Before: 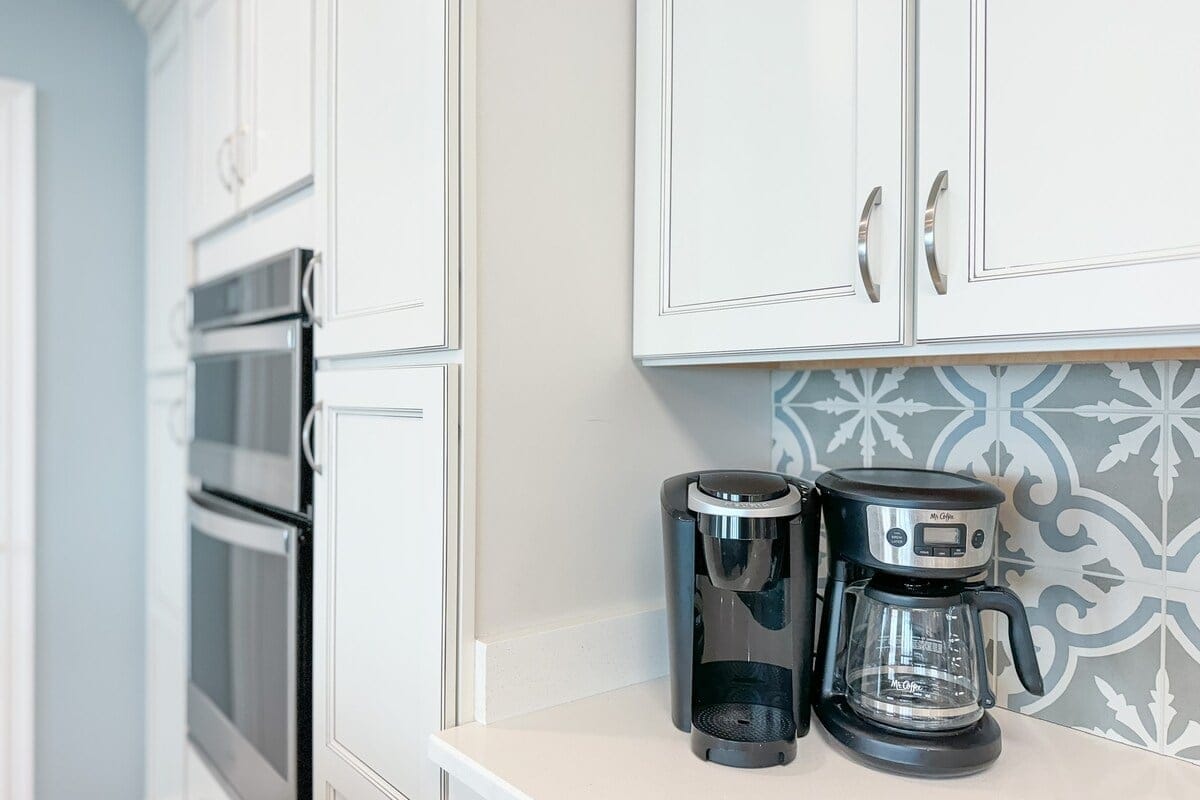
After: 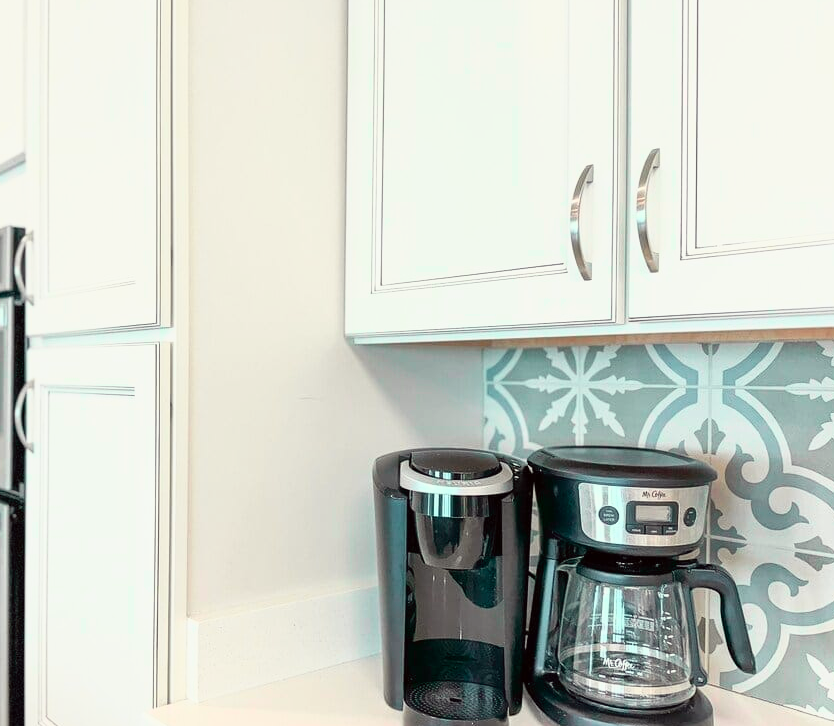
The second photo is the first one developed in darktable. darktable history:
crop and rotate: left 24.034%, top 2.838%, right 6.406%, bottom 6.299%
color correction: highlights a* -0.95, highlights b* 4.5, shadows a* 3.55
tone curve: curves: ch0 [(0, 0) (0.051, 0.047) (0.102, 0.099) (0.236, 0.249) (0.429, 0.473) (0.67, 0.755) (0.875, 0.948) (1, 0.985)]; ch1 [(0, 0) (0.339, 0.298) (0.402, 0.363) (0.453, 0.413) (0.485, 0.469) (0.494, 0.493) (0.504, 0.502) (0.515, 0.526) (0.563, 0.591) (0.597, 0.639) (0.834, 0.888) (1, 1)]; ch2 [(0, 0) (0.362, 0.353) (0.425, 0.439) (0.501, 0.501) (0.537, 0.538) (0.58, 0.59) (0.642, 0.669) (0.773, 0.856) (1, 1)], color space Lab, independent channels, preserve colors none
